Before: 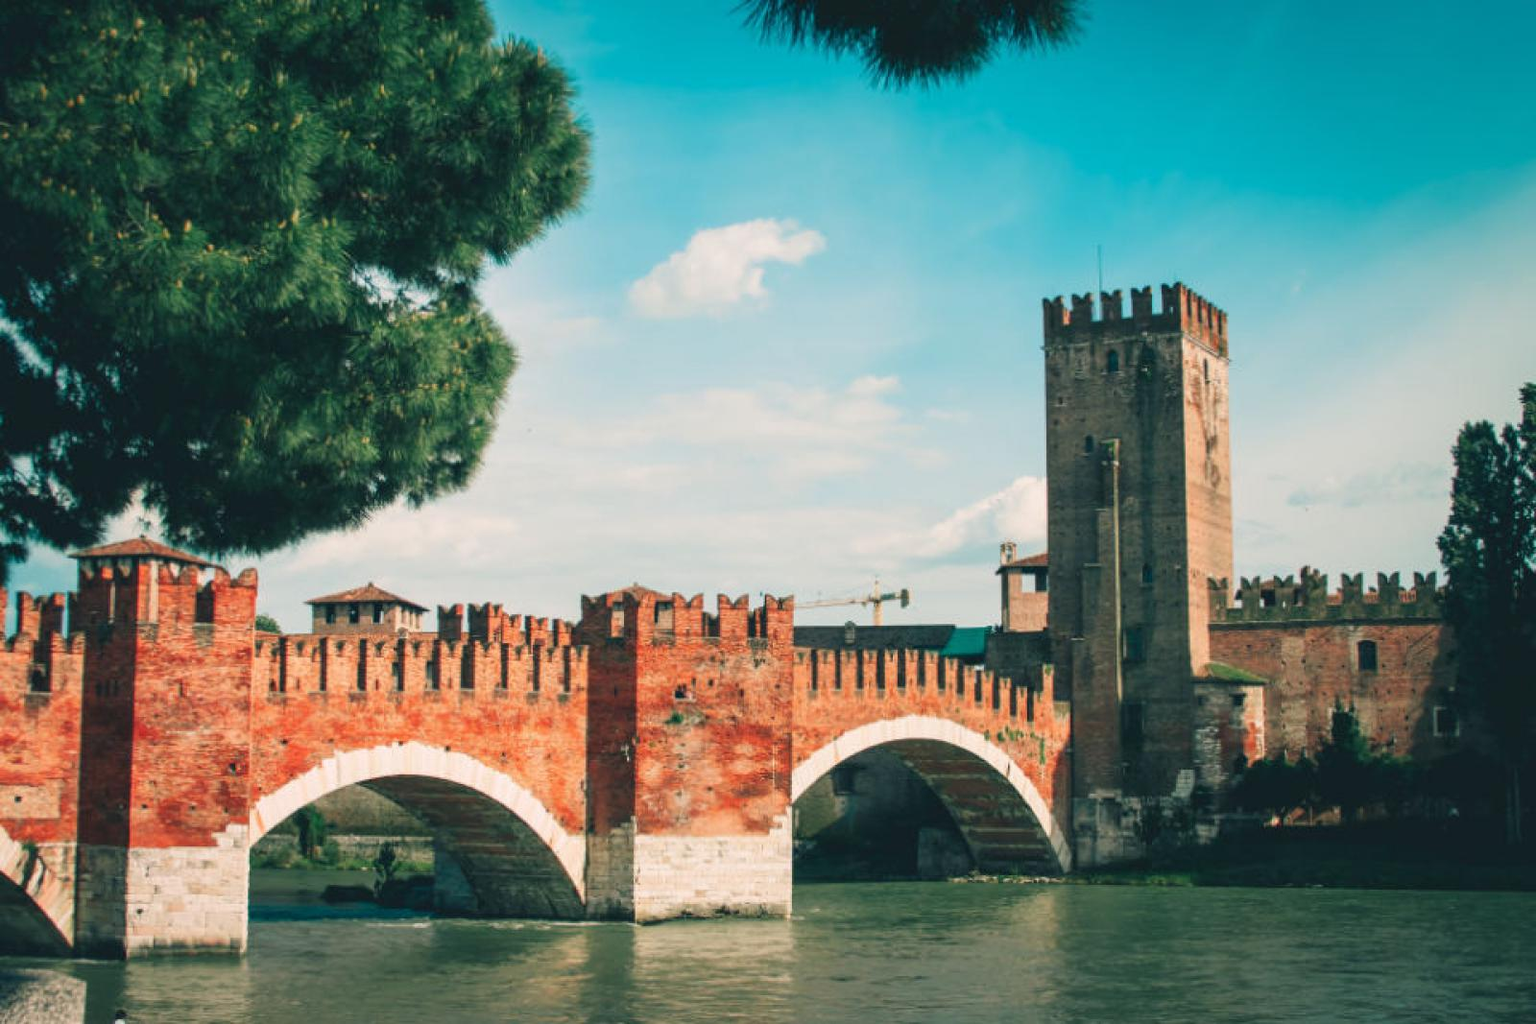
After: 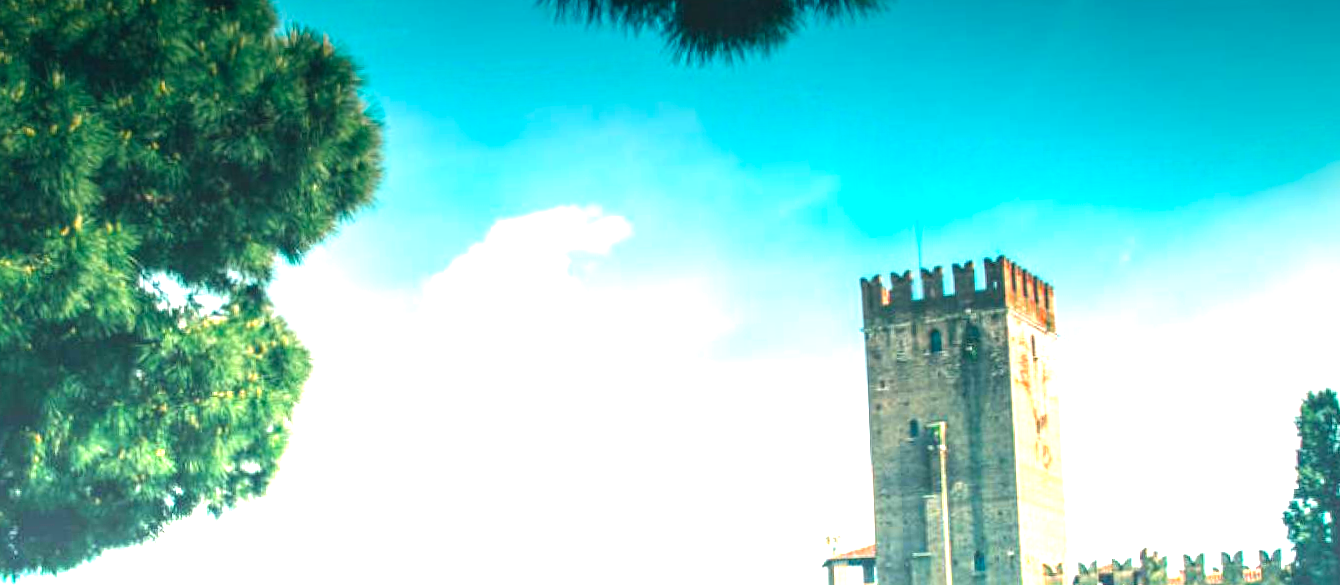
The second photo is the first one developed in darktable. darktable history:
local contrast: on, module defaults
graduated density: density -3.9 EV
crop and rotate: left 11.812%, bottom 42.776%
rotate and perspective: rotation -2.12°, lens shift (vertical) 0.009, lens shift (horizontal) -0.008, automatic cropping original format, crop left 0.036, crop right 0.964, crop top 0.05, crop bottom 0.959
color balance rgb: perceptual saturation grading › global saturation 20%, global vibrance 20%
